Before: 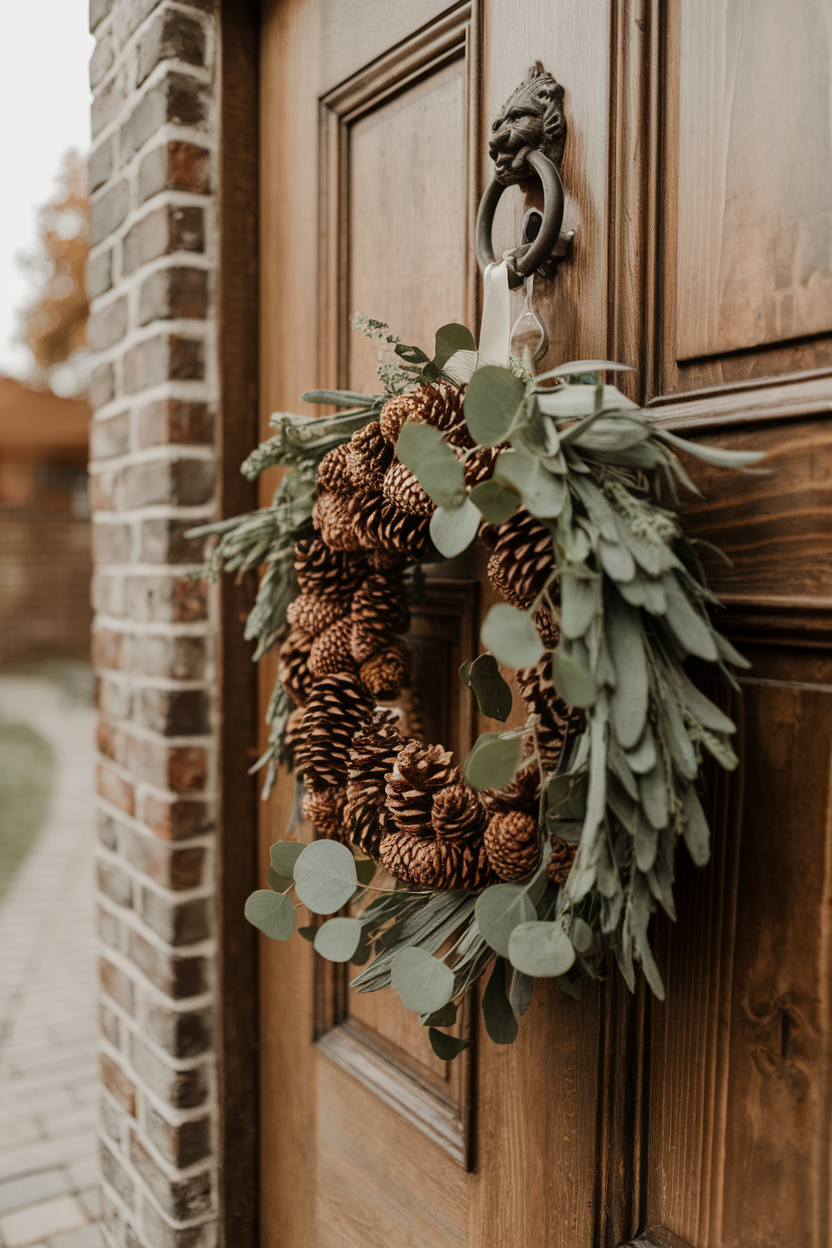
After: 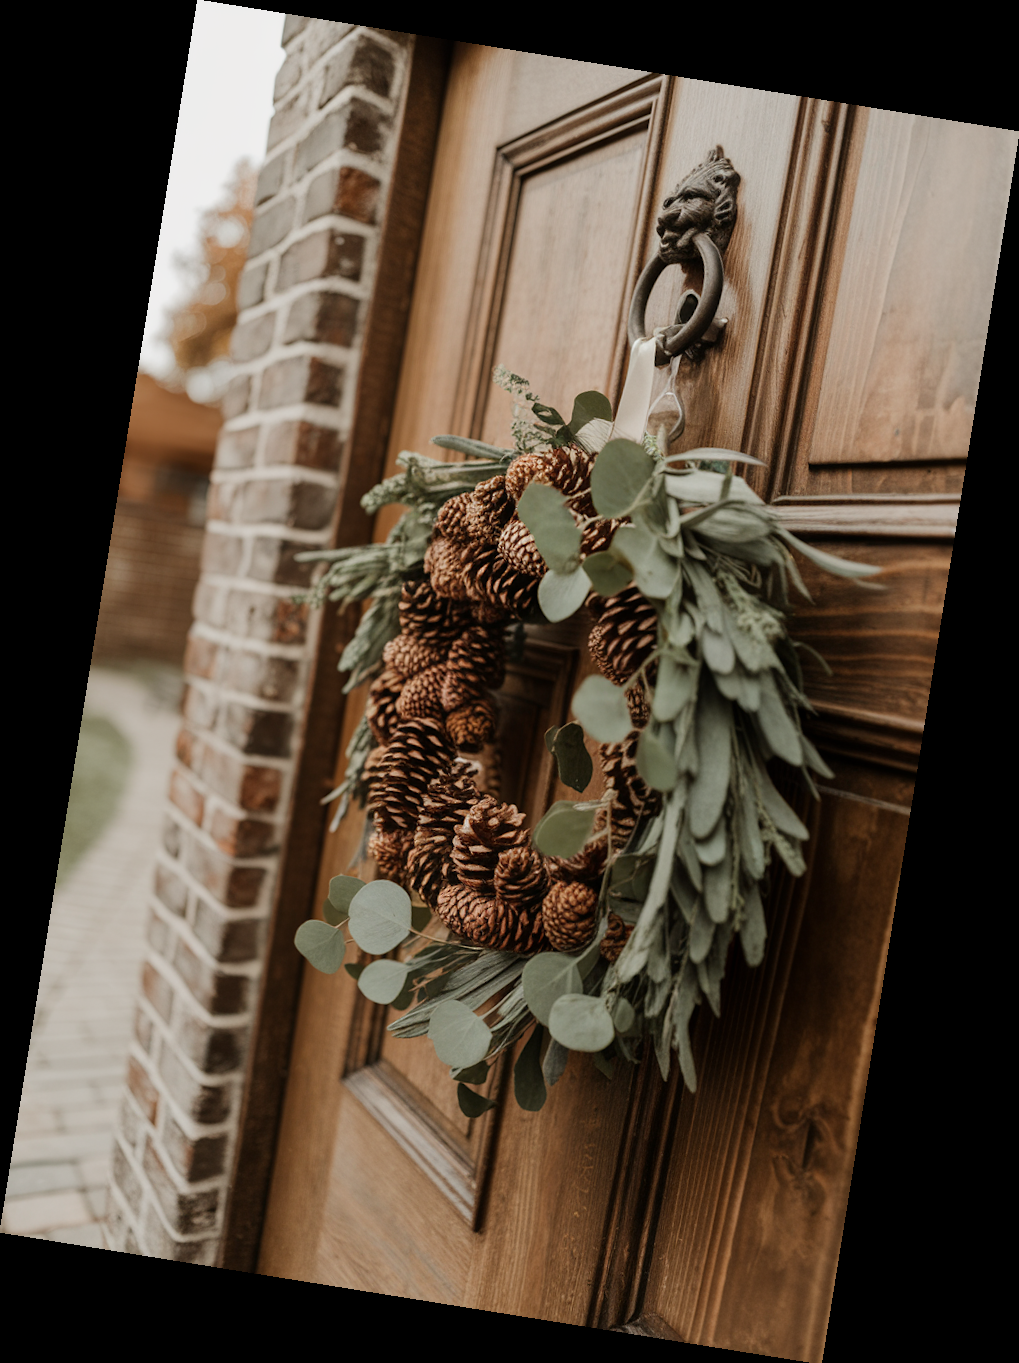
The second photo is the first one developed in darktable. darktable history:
rotate and perspective: rotation 9.12°, automatic cropping off
base curve: preserve colors none
